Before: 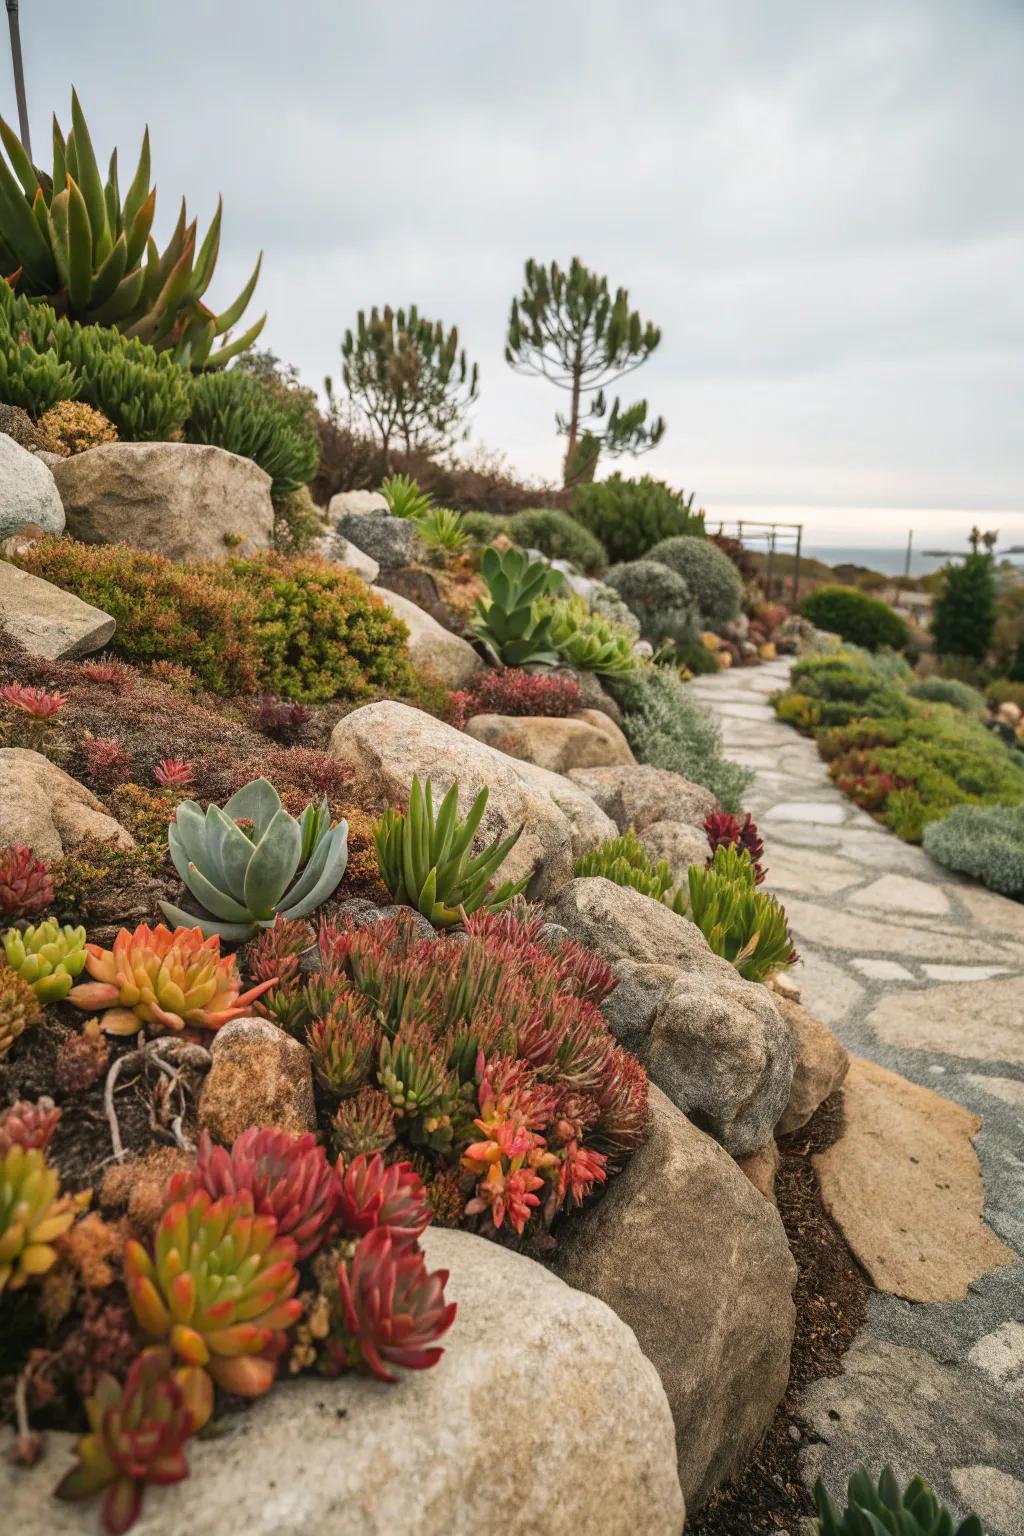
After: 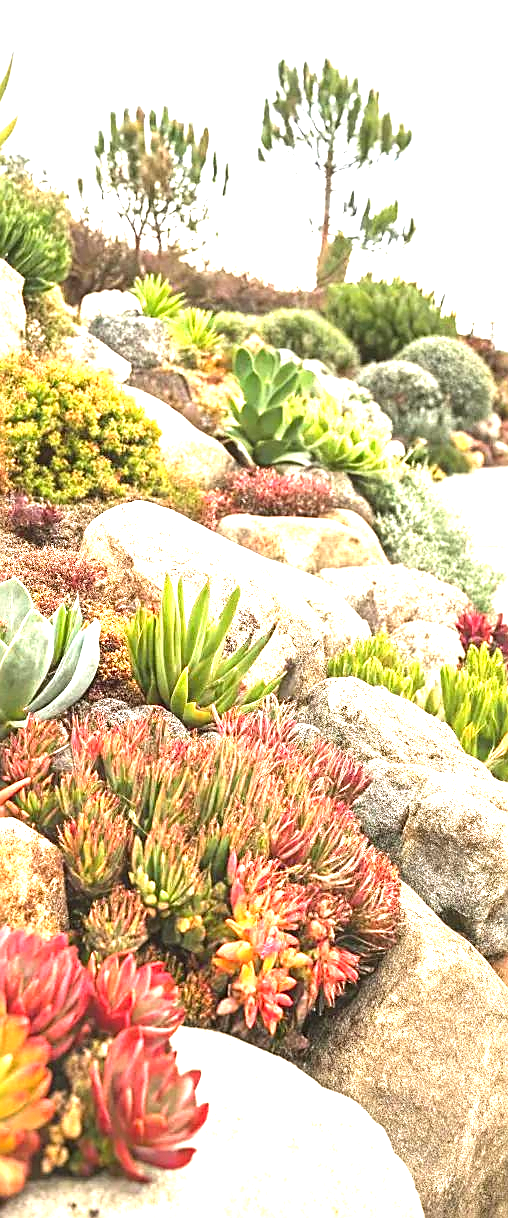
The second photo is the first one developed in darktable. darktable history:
crop and rotate: angle 0.02°, left 24.295%, top 13.049%, right 26.033%, bottom 7.668%
sharpen: on, module defaults
exposure: exposure 2.22 EV, compensate highlight preservation false
